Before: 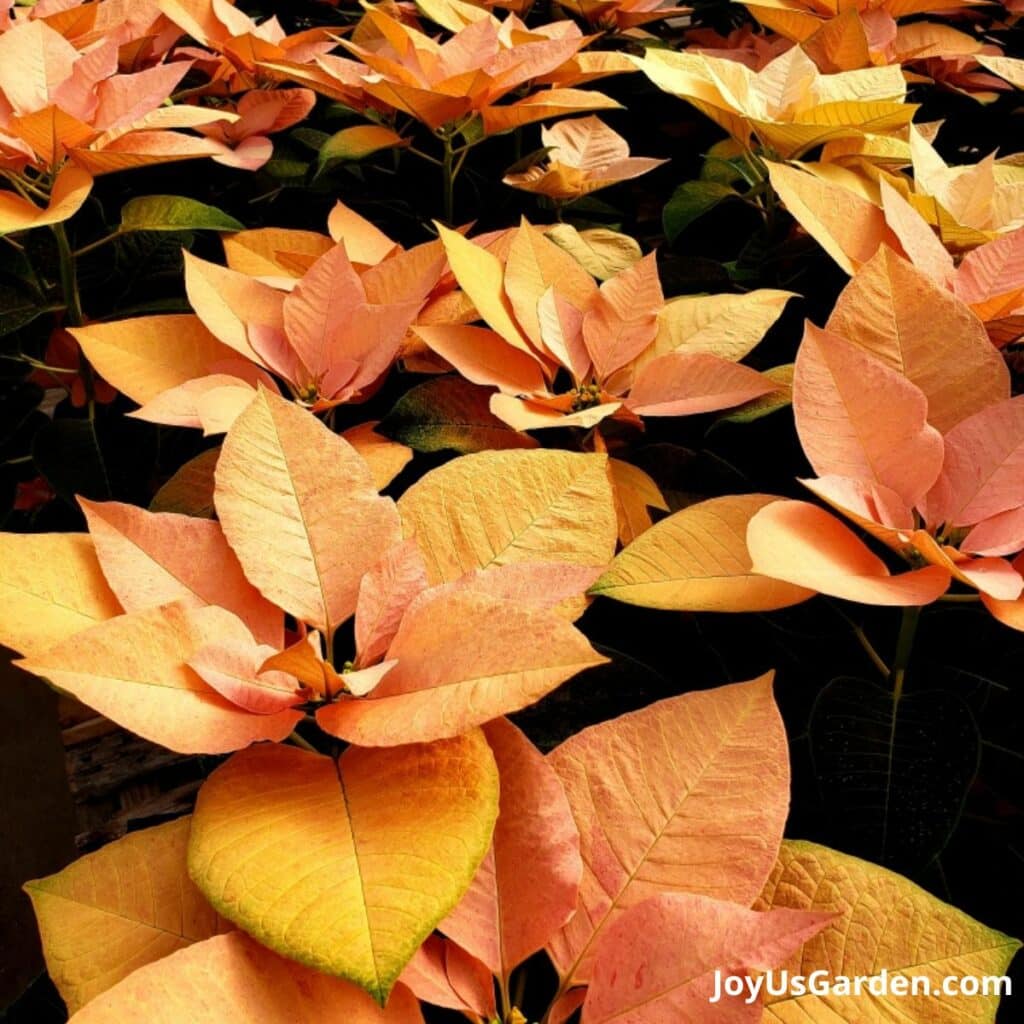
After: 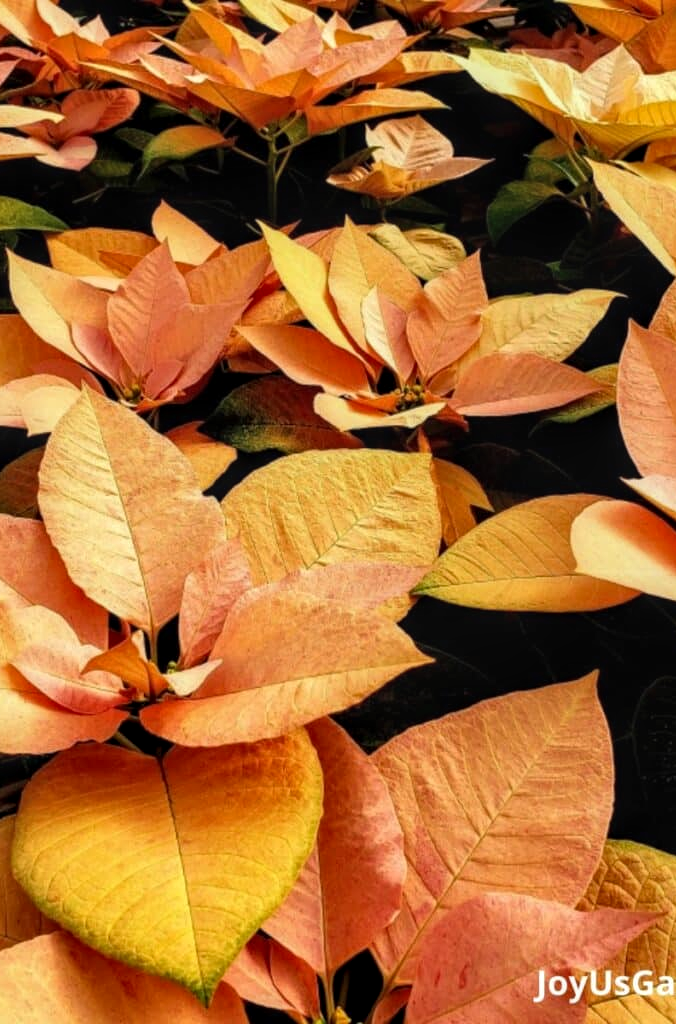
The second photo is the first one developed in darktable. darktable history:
crop: left 17.189%, right 16.705%
local contrast: on, module defaults
